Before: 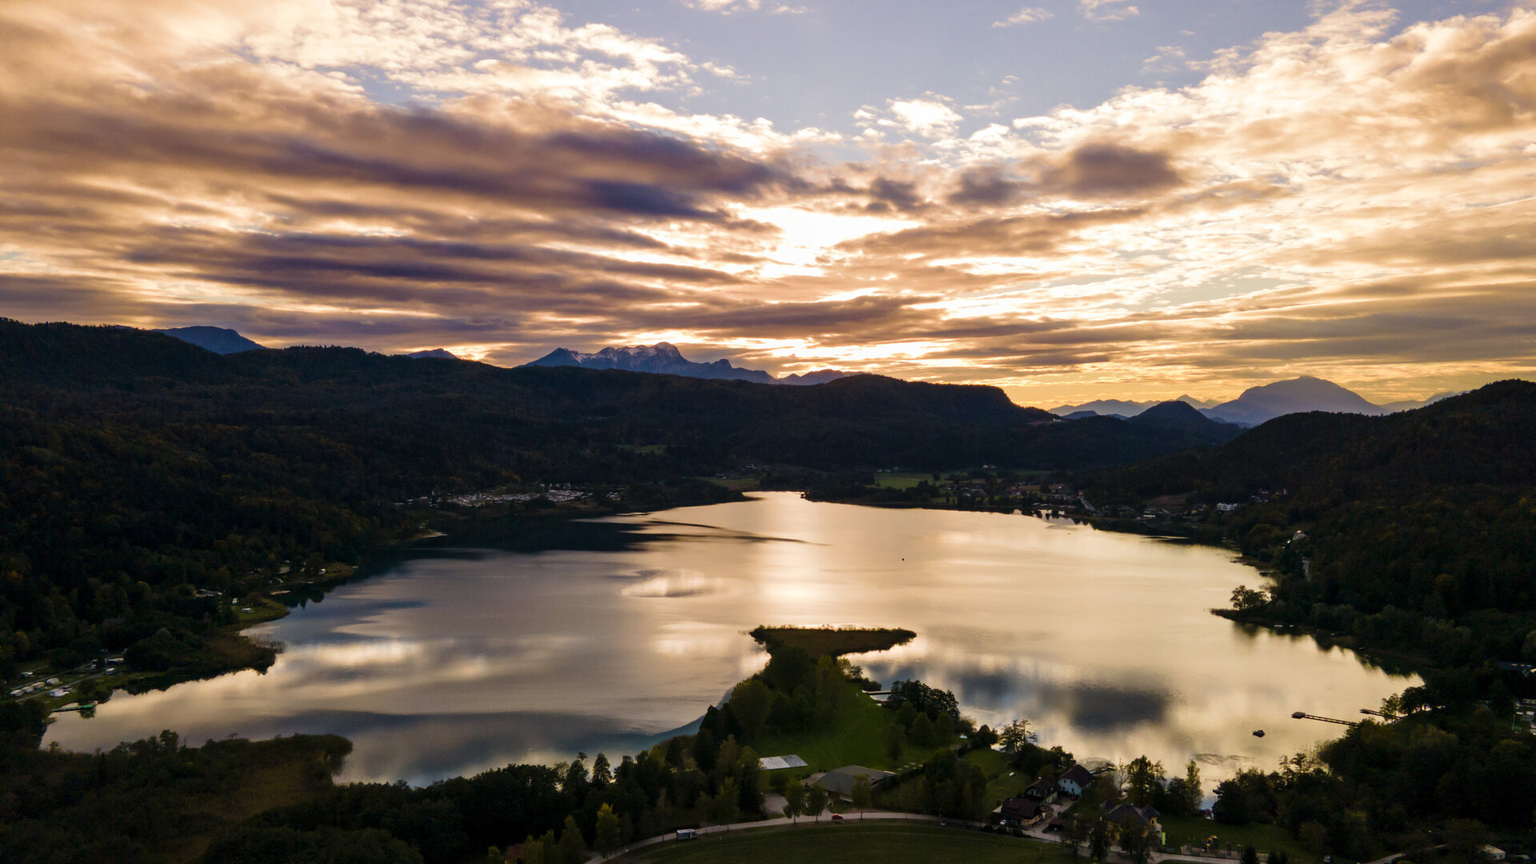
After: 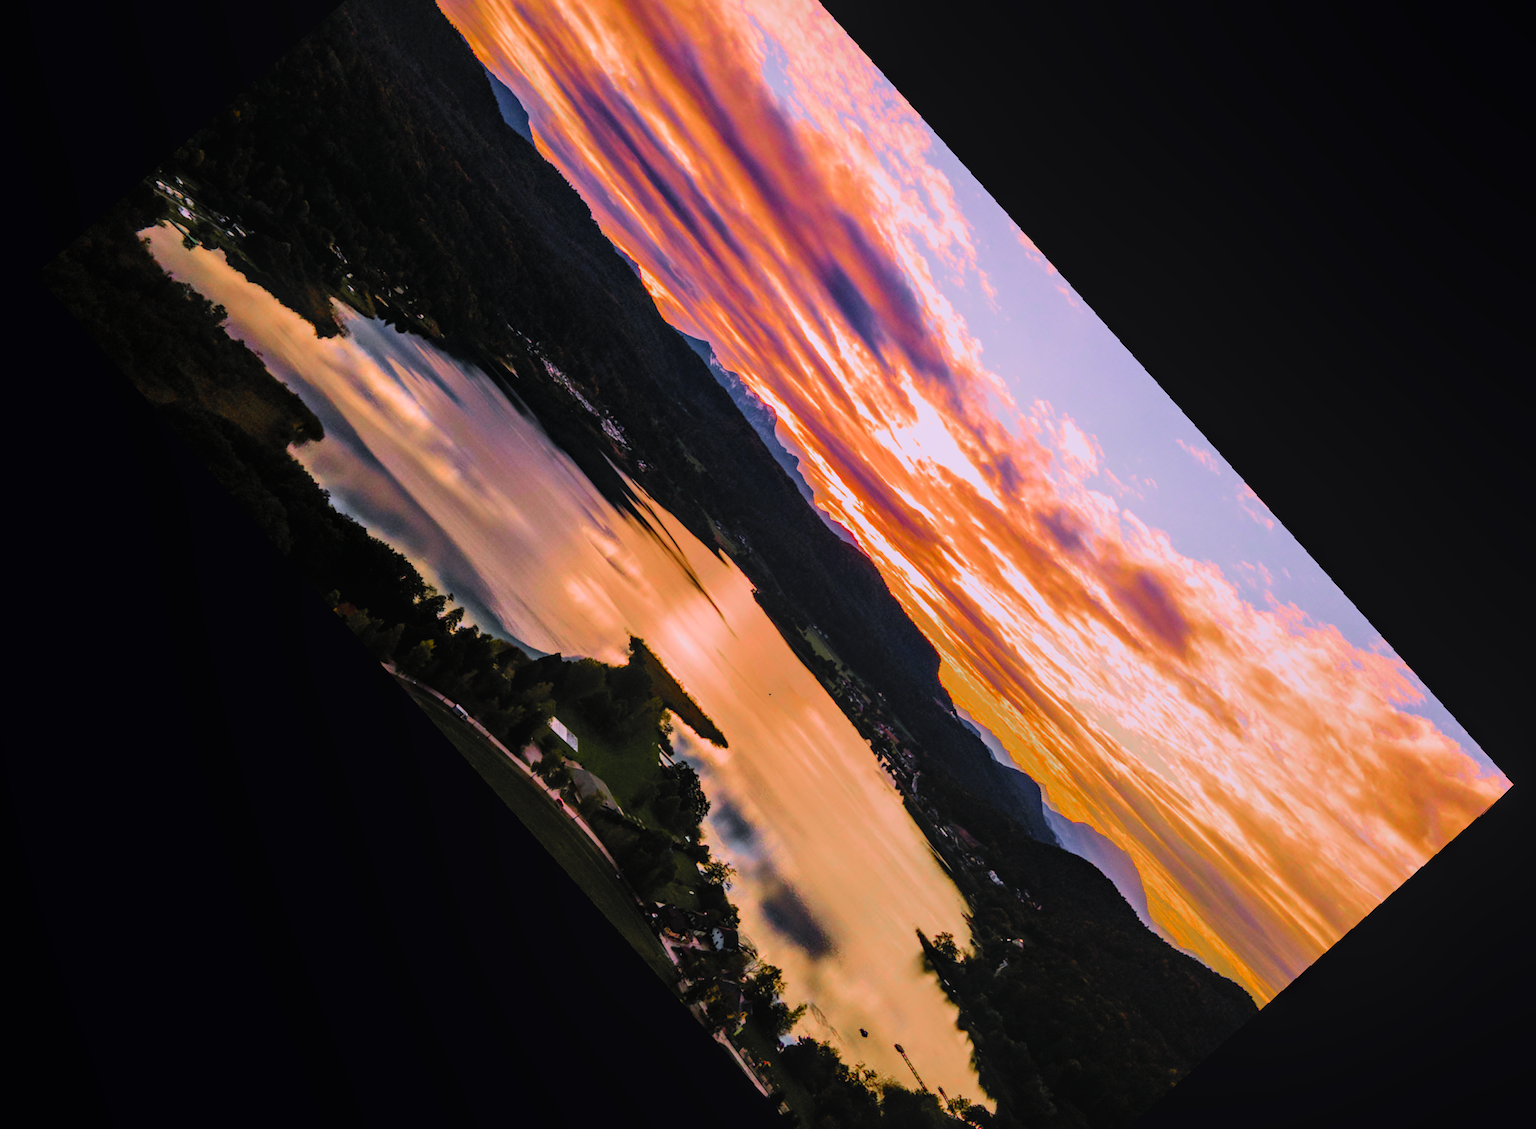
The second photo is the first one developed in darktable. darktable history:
contrast brightness saturation: contrast 0.2, brightness 0.2, saturation 0.8
crop and rotate: angle -46.26°, top 16.234%, right 0.912%, bottom 11.704%
rotate and perspective: rotation 2.17°, automatic cropping off
color zones: curves: ch0 [(0, 0.48) (0.209, 0.398) (0.305, 0.332) (0.429, 0.493) (0.571, 0.5) (0.714, 0.5) (0.857, 0.5) (1, 0.48)]; ch1 [(0, 0.736) (0.143, 0.625) (0.225, 0.371) (0.429, 0.256) (0.571, 0.241) (0.714, 0.213) (0.857, 0.48) (1, 0.736)]; ch2 [(0, 0.448) (0.143, 0.498) (0.286, 0.5) (0.429, 0.5) (0.571, 0.5) (0.714, 0.5) (0.857, 0.5) (1, 0.448)]
local contrast: on, module defaults
white balance: red 1.05, blue 1.072
filmic rgb: black relative exposure -7.15 EV, white relative exposure 5.36 EV, hardness 3.02, color science v6 (2022)
